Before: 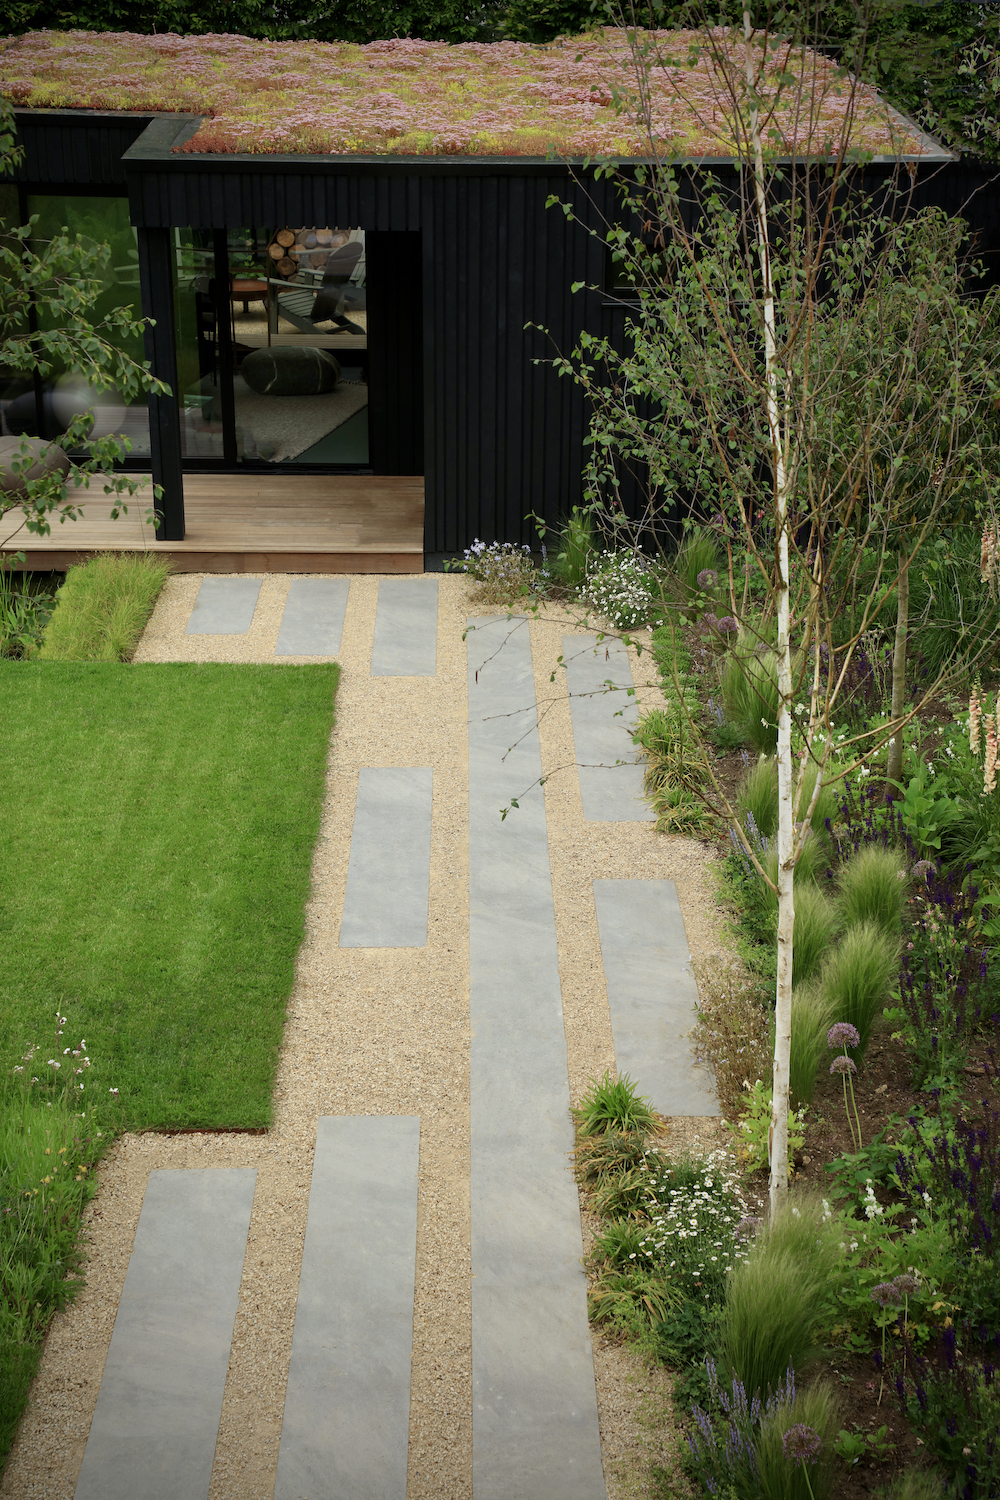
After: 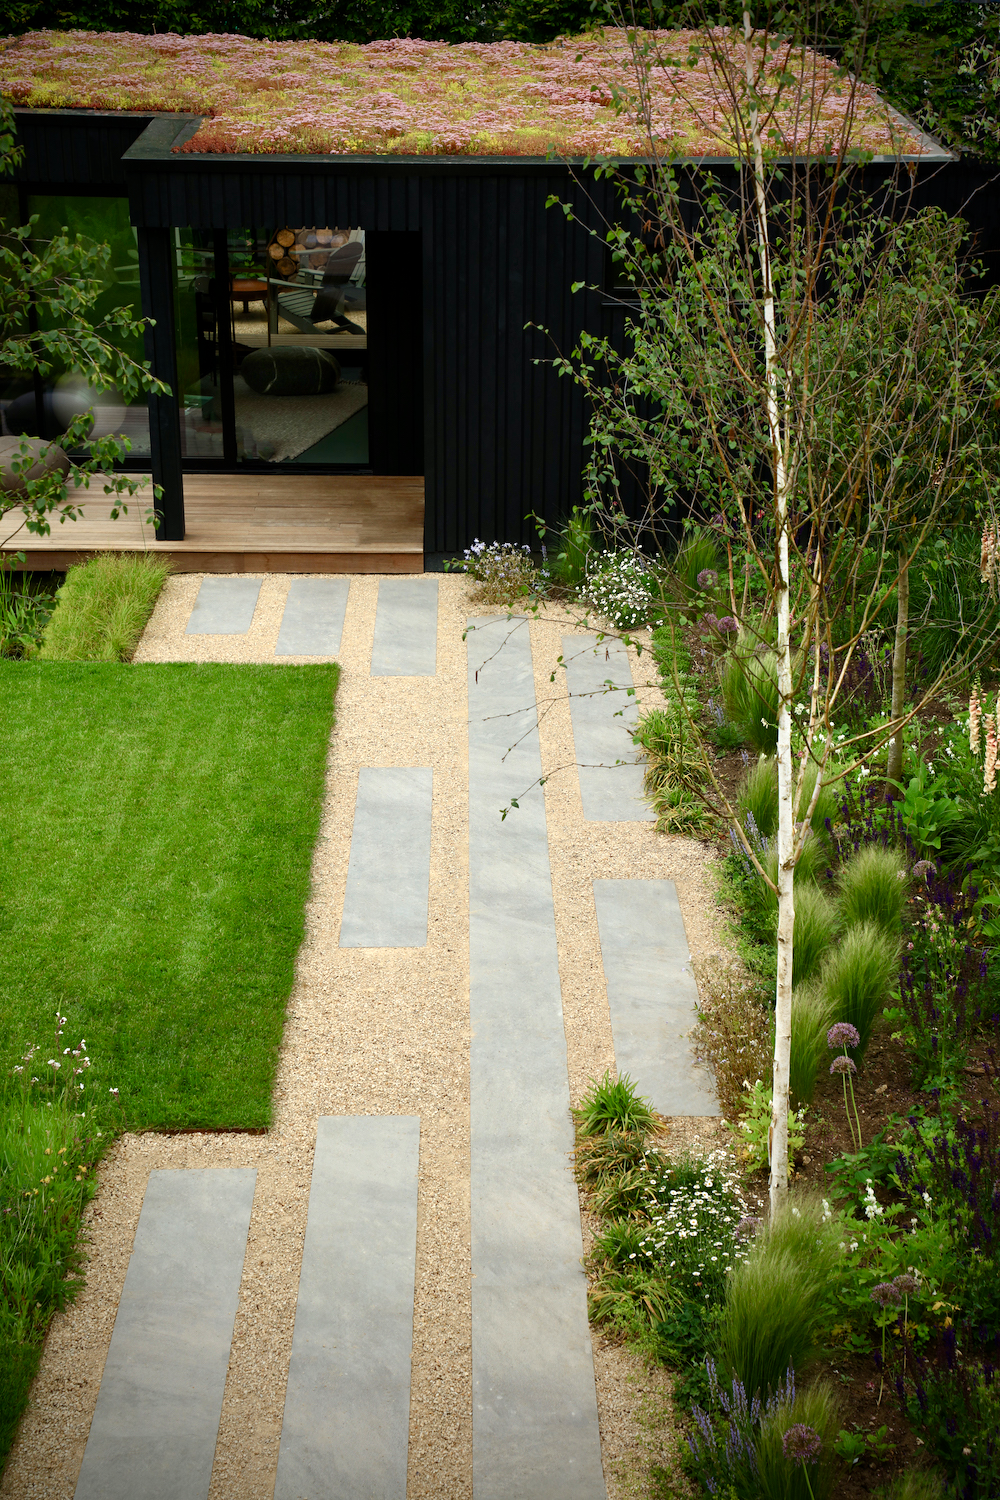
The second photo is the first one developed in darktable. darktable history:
color balance rgb: shadows lift › luminance -20%, power › hue 72.24°, highlights gain › luminance 15%, global offset › hue 171.6°, perceptual saturation grading › highlights -30%, perceptual saturation grading › shadows 20%, global vibrance 30%, contrast 10%
rotate and perspective: automatic cropping original format, crop left 0, crop top 0
